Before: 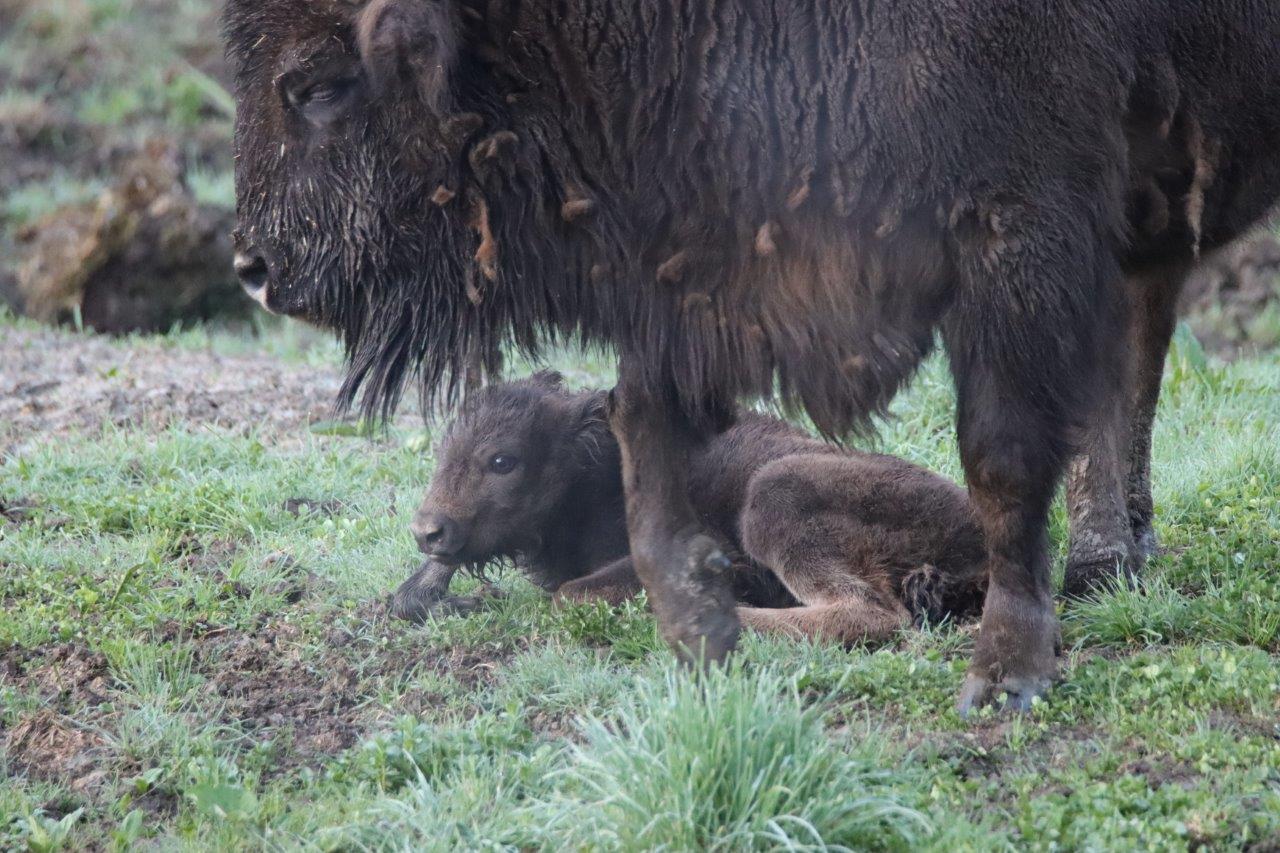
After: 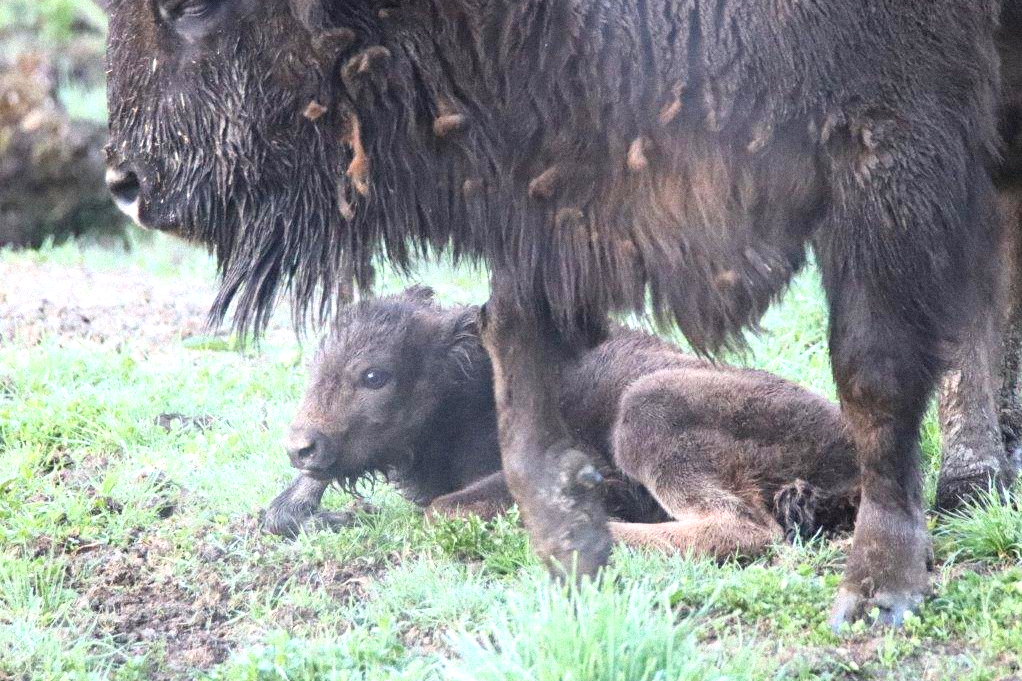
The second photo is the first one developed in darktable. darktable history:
exposure: exposure 0.935 EV, compensate highlight preservation false
crop and rotate: left 10.071%, top 10.071%, right 10.02%, bottom 10.02%
grain: mid-tones bias 0%
base curve: curves: ch0 [(0, 0) (0.666, 0.806) (1, 1)]
